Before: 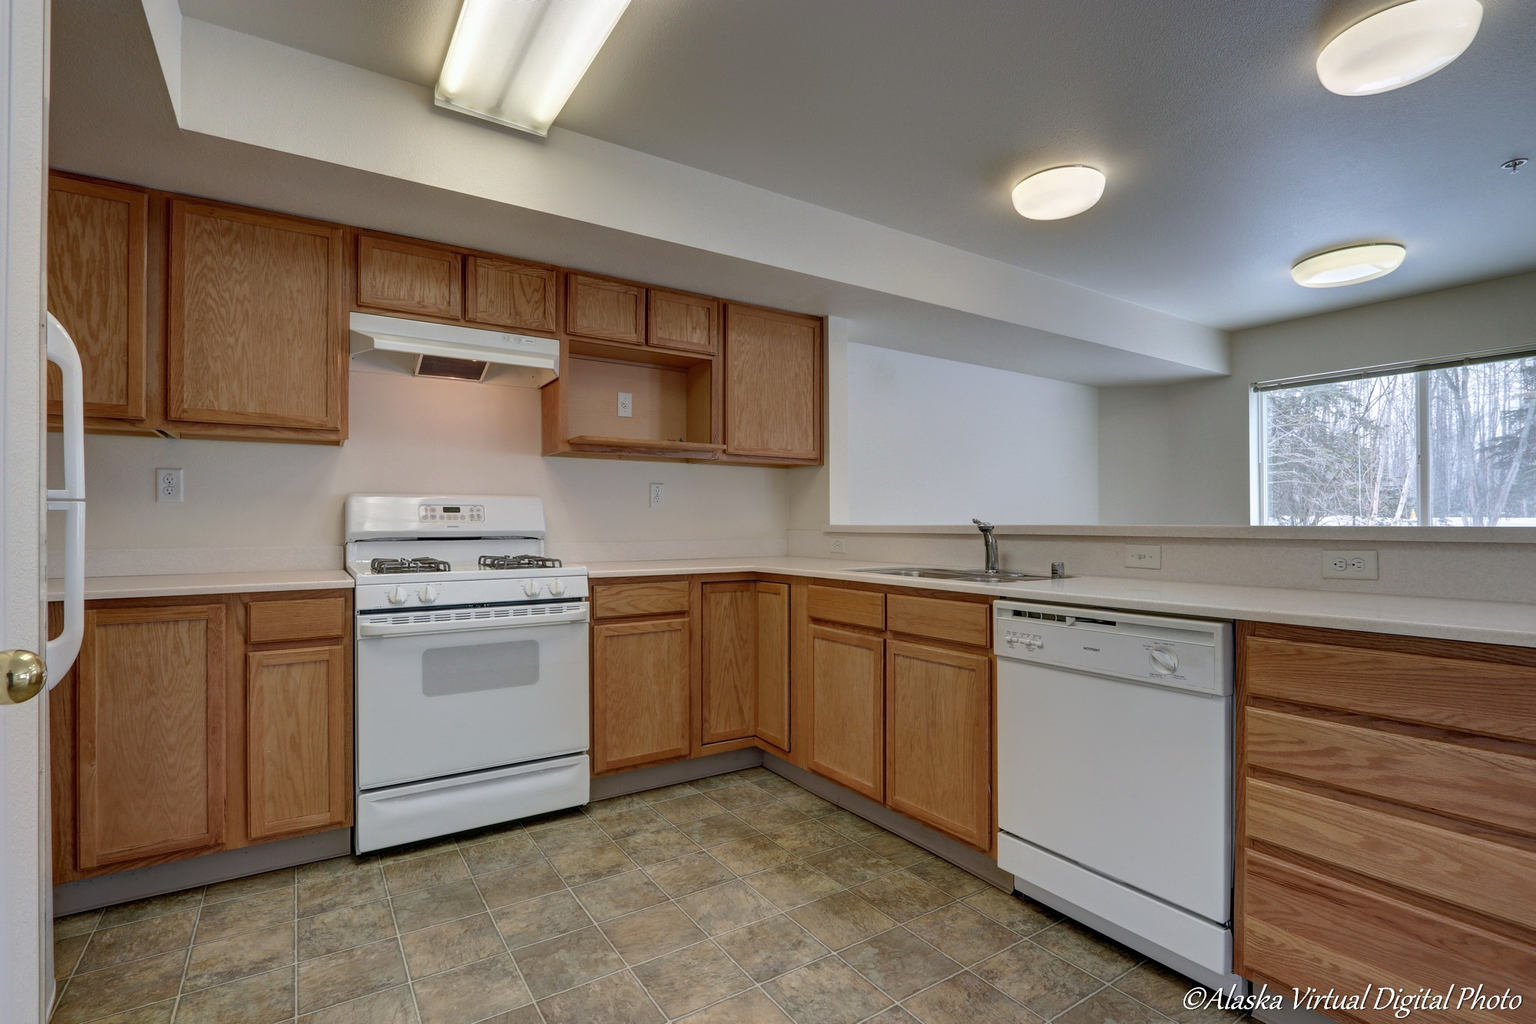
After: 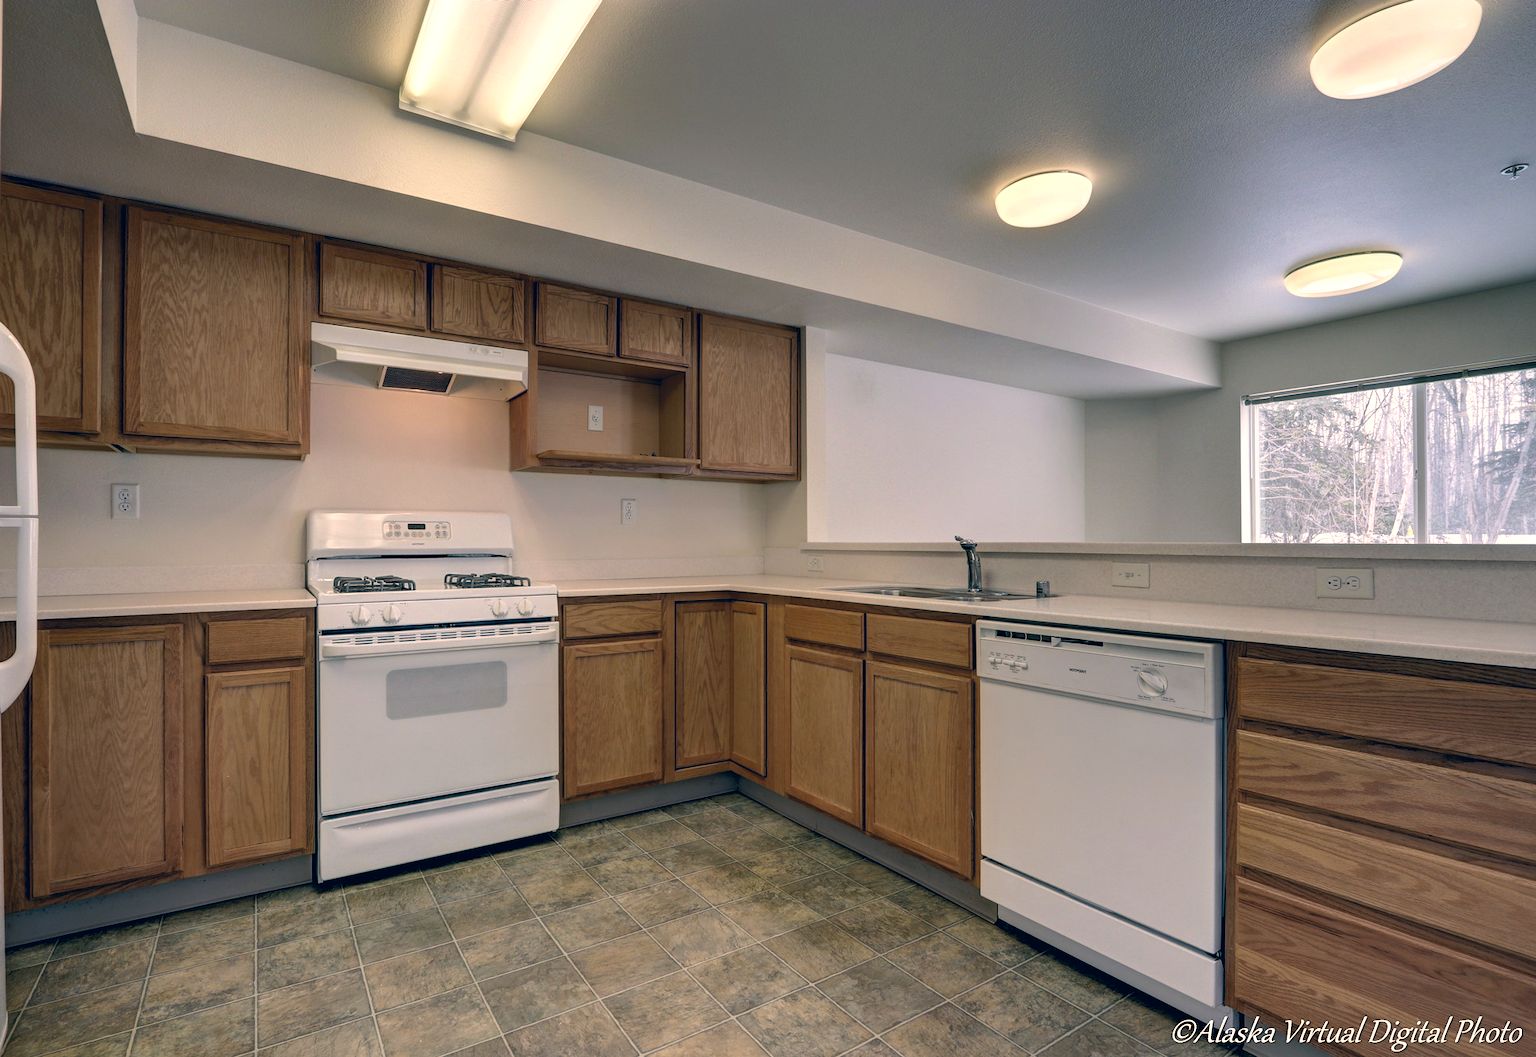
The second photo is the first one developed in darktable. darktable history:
color correction: highlights a* 10.33, highlights b* 14.03, shadows a* -10.34, shadows b* -14.83
crop and rotate: left 3.2%
levels: levels [0.062, 0.494, 0.925]
